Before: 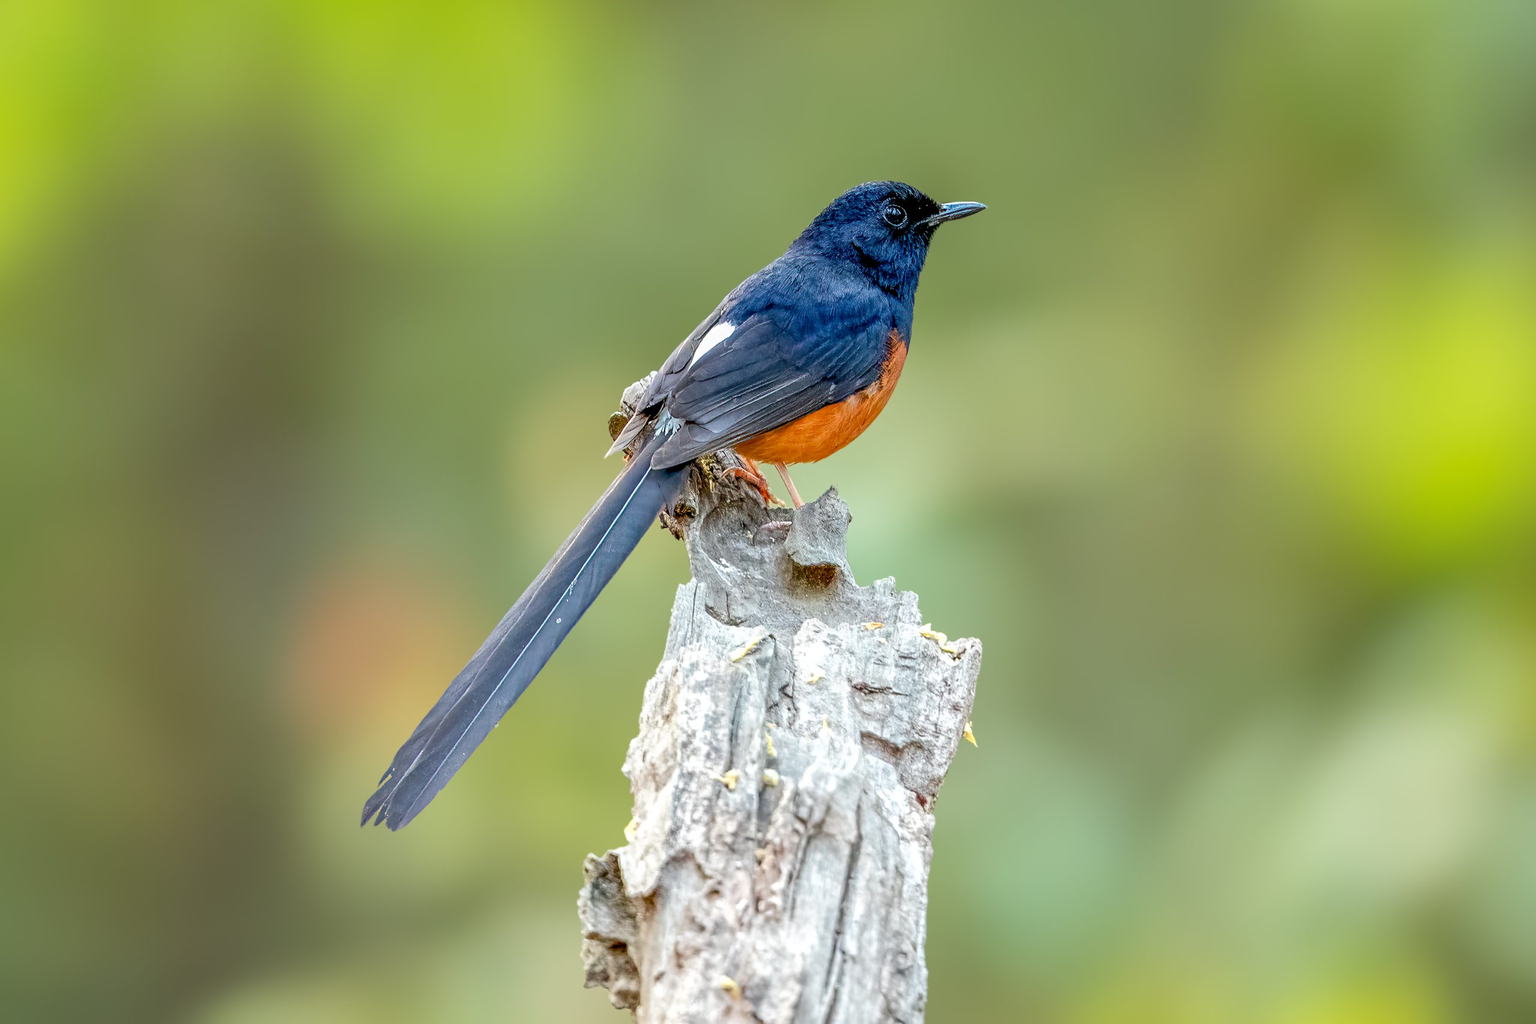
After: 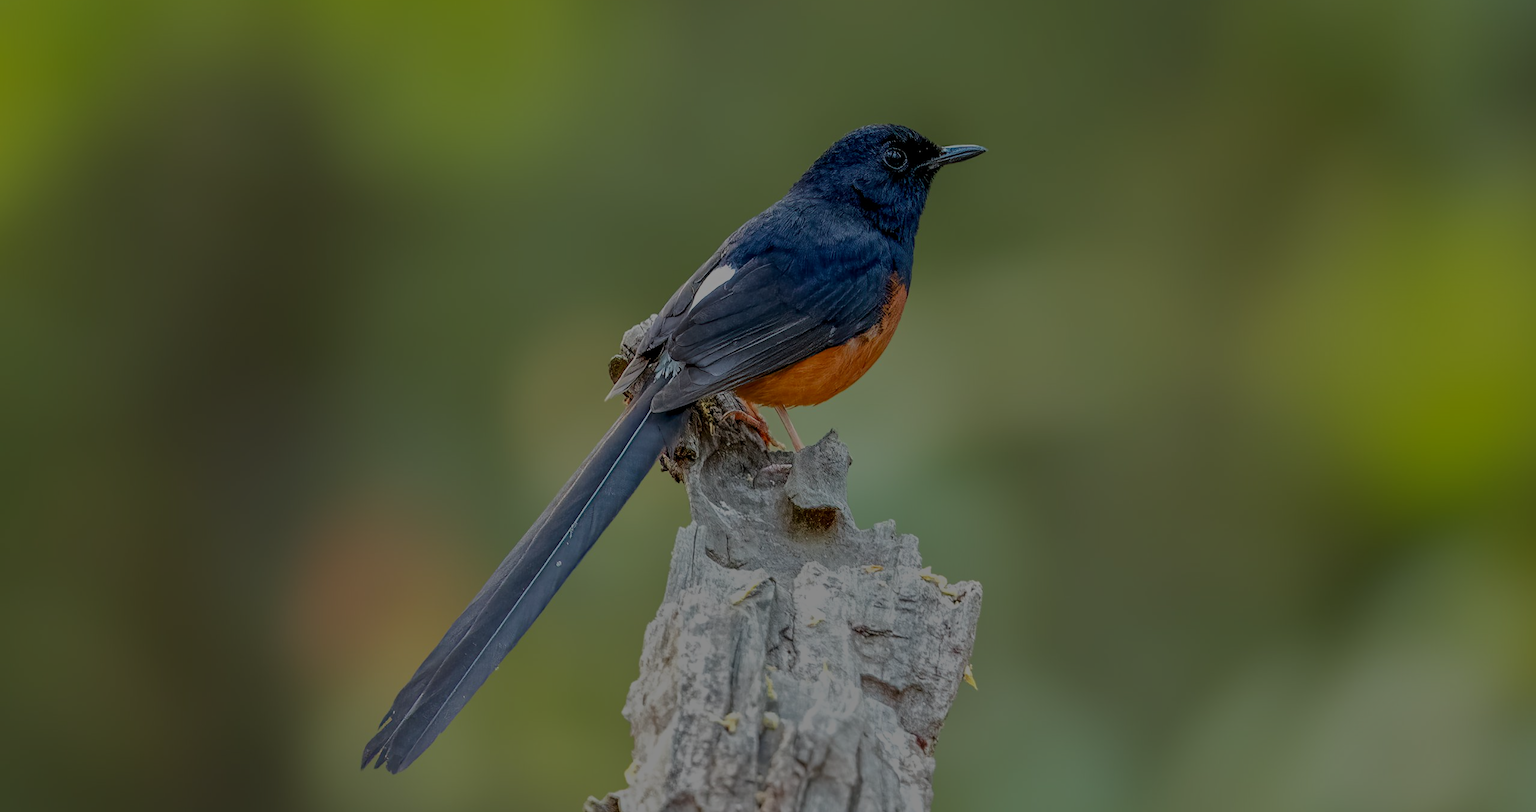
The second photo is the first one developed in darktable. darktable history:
crop and rotate: top 5.667%, bottom 14.937%
tone equalizer: -8 EV -2 EV, -7 EV -2 EV, -6 EV -2 EV, -5 EV -2 EV, -4 EV -2 EV, -3 EV -2 EV, -2 EV -2 EV, -1 EV -1.63 EV, +0 EV -2 EV
